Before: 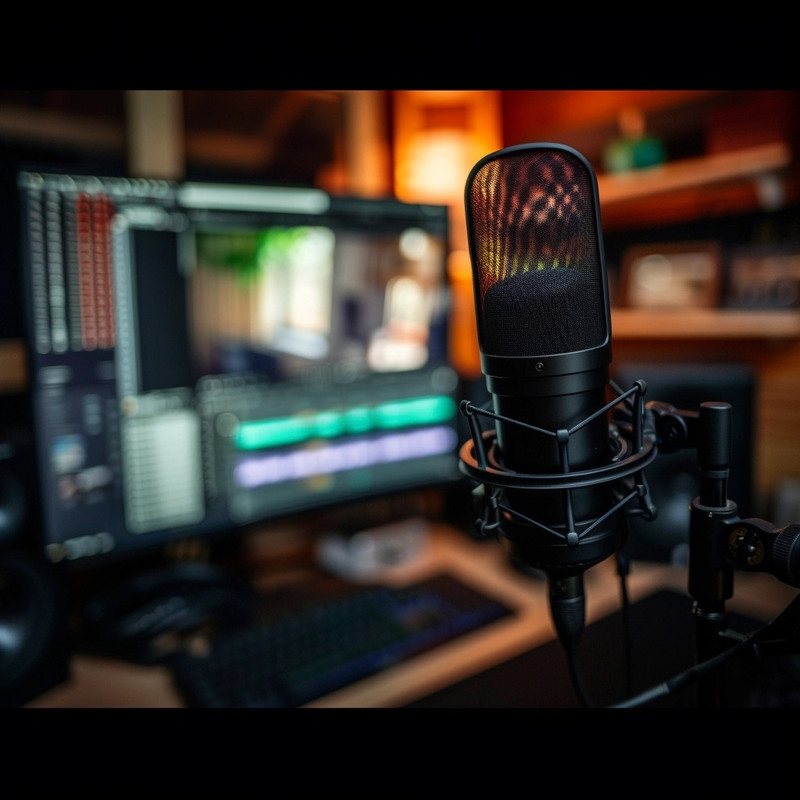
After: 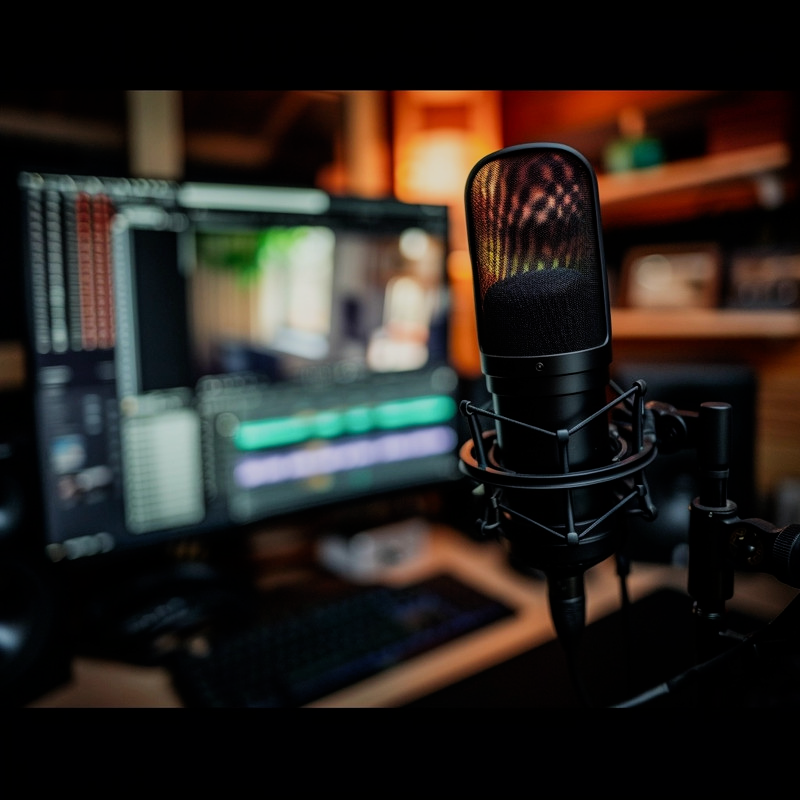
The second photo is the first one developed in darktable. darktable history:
filmic rgb: black relative exposure -8.01 EV, white relative exposure 4.04 EV, hardness 4.14
contrast brightness saturation: contrast 0.053
